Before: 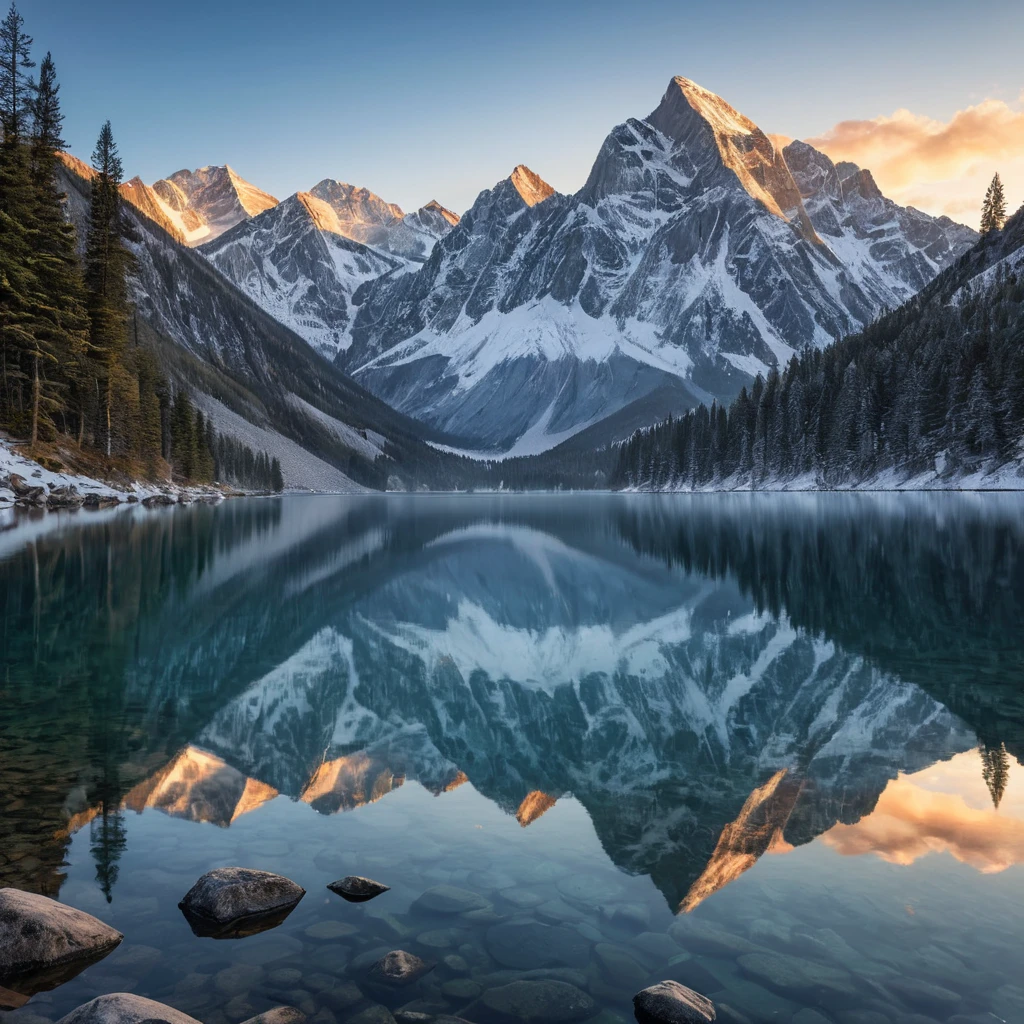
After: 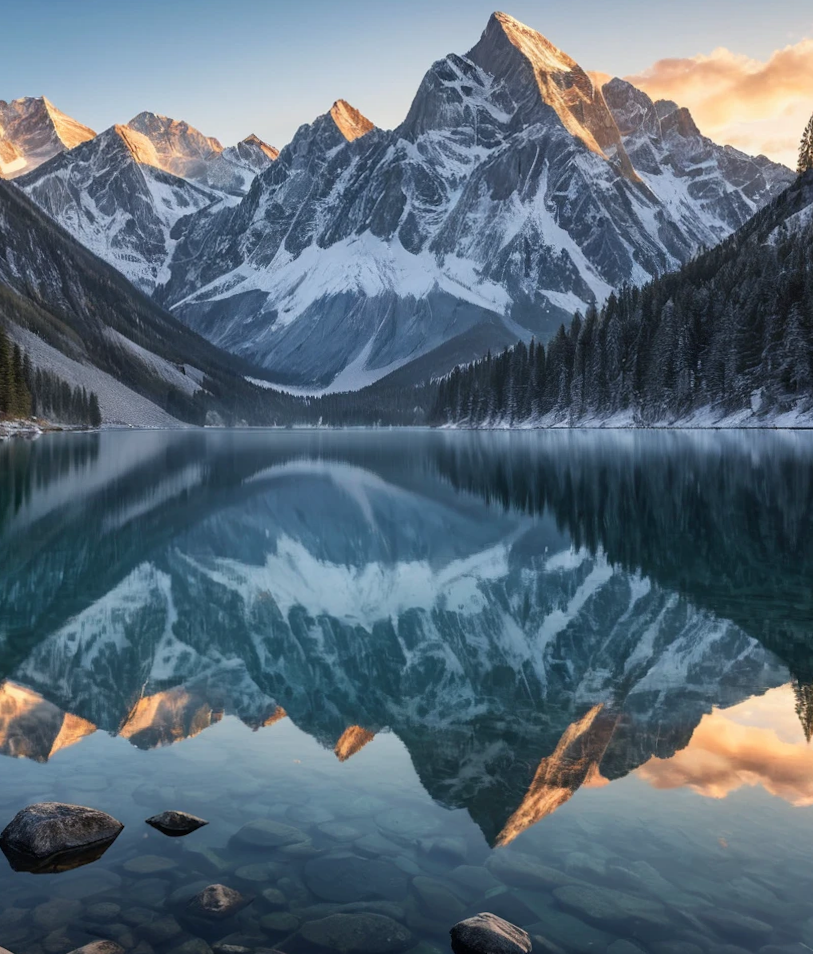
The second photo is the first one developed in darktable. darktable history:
crop and rotate: left 17.959%, top 5.771%, right 1.742%
rotate and perspective: rotation 0.174°, lens shift (vertical) 0.013, lens shift (horizontal) 0.019, shear 0.001, automatic cropping original format, crop left 0.007, crop right 0.991, crop top 0.016, crop bottom 0.997
